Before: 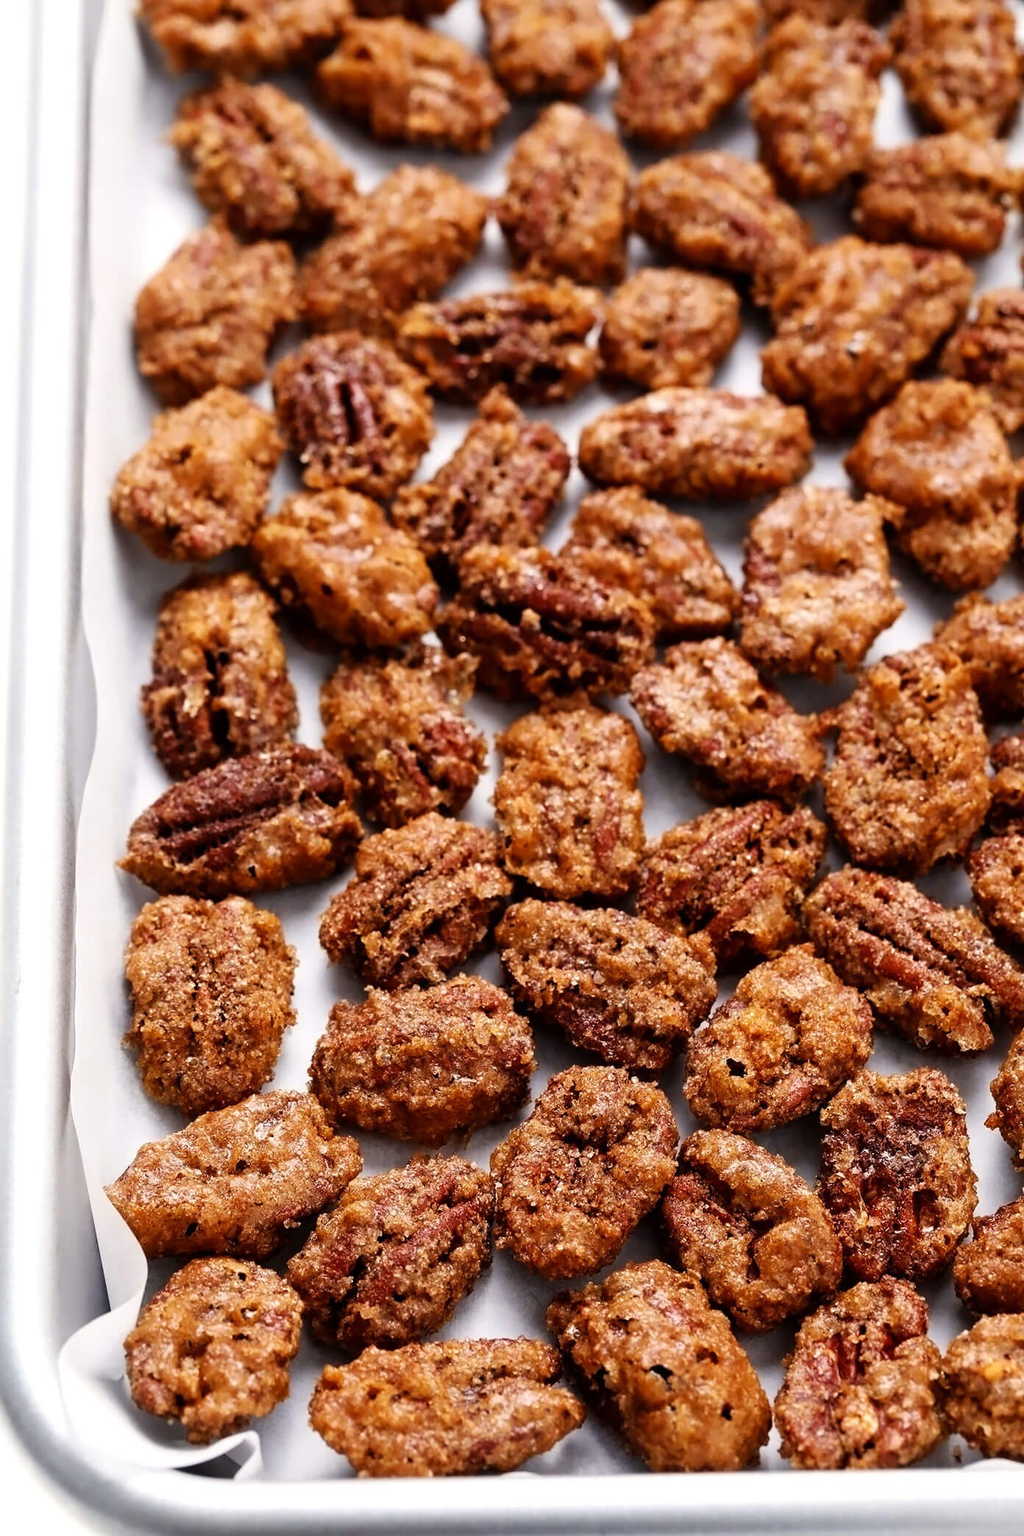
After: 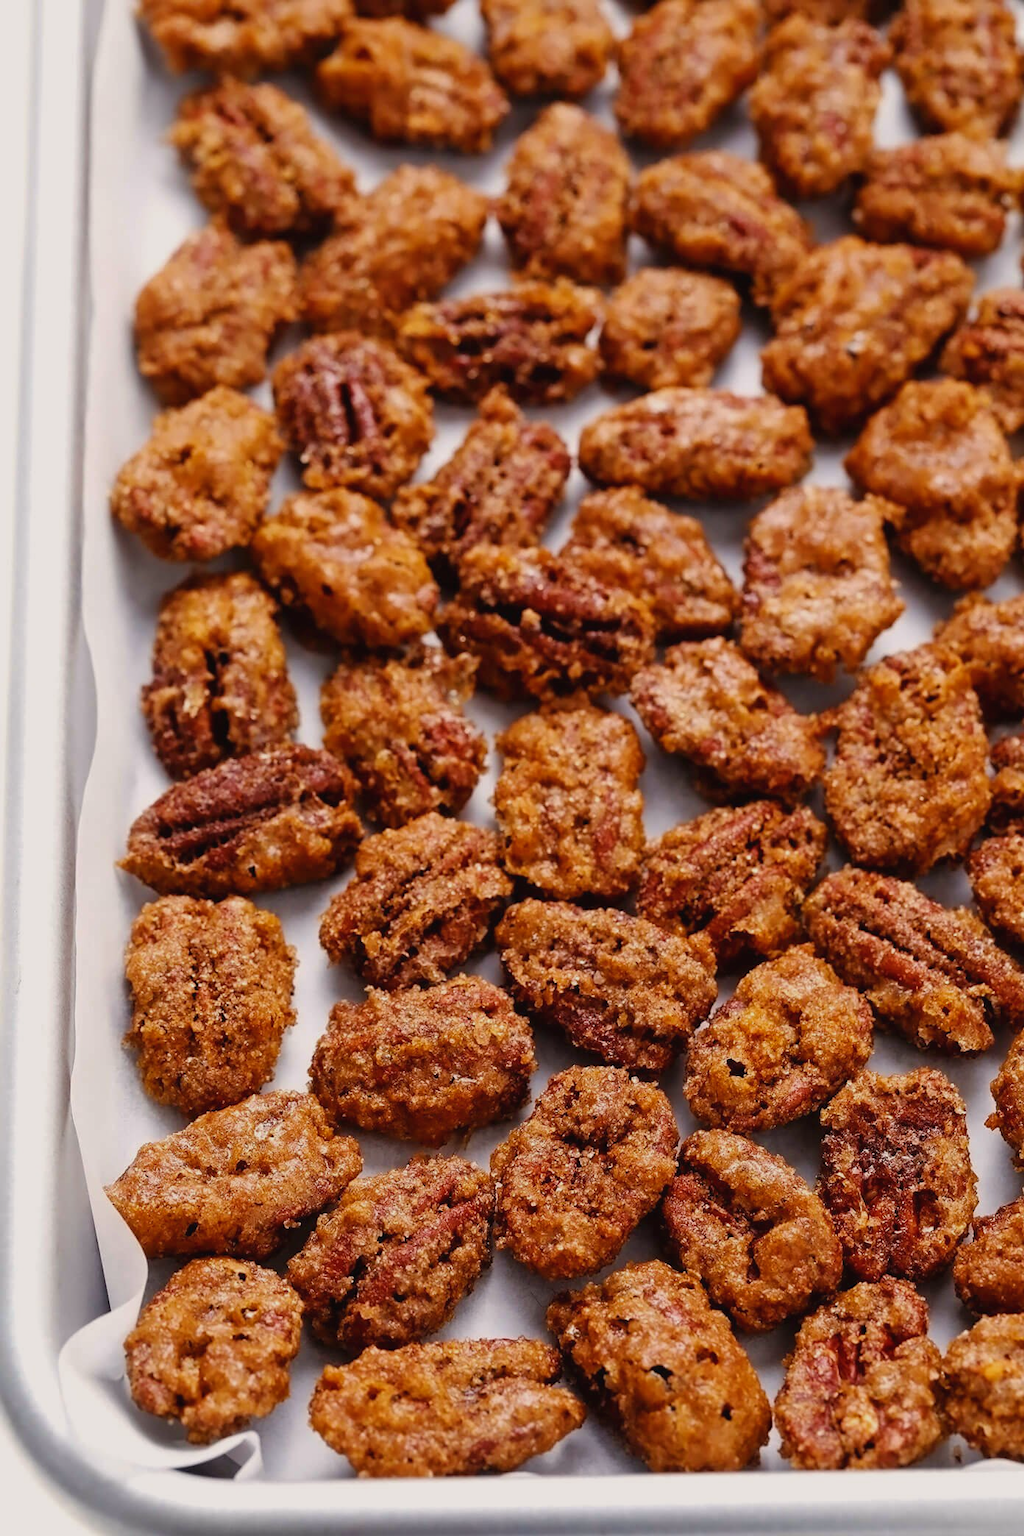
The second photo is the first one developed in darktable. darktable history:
color balance rgb: shadows lift › chroma 2%, shadows lift › hue 50°, power › hue 60°, highlights gain › chroma 1%, highlights gain › hue 60°, global offset › luminance 0.25%, global vibrance 30%
tone equalizer: -8 EV 0.25 EV, -7 EV 0.417 EV, -6 EV 0.417 EV, -5 EV 0.25 EV, -3 EV -0.25 EV, -2 EV -0.417 EV, -1 EV -0.417 EV, +0 EV -0.25 EV, edges refinement/feathering 500, mask exposure compensation -1.57 EV, preserve details guided filter
